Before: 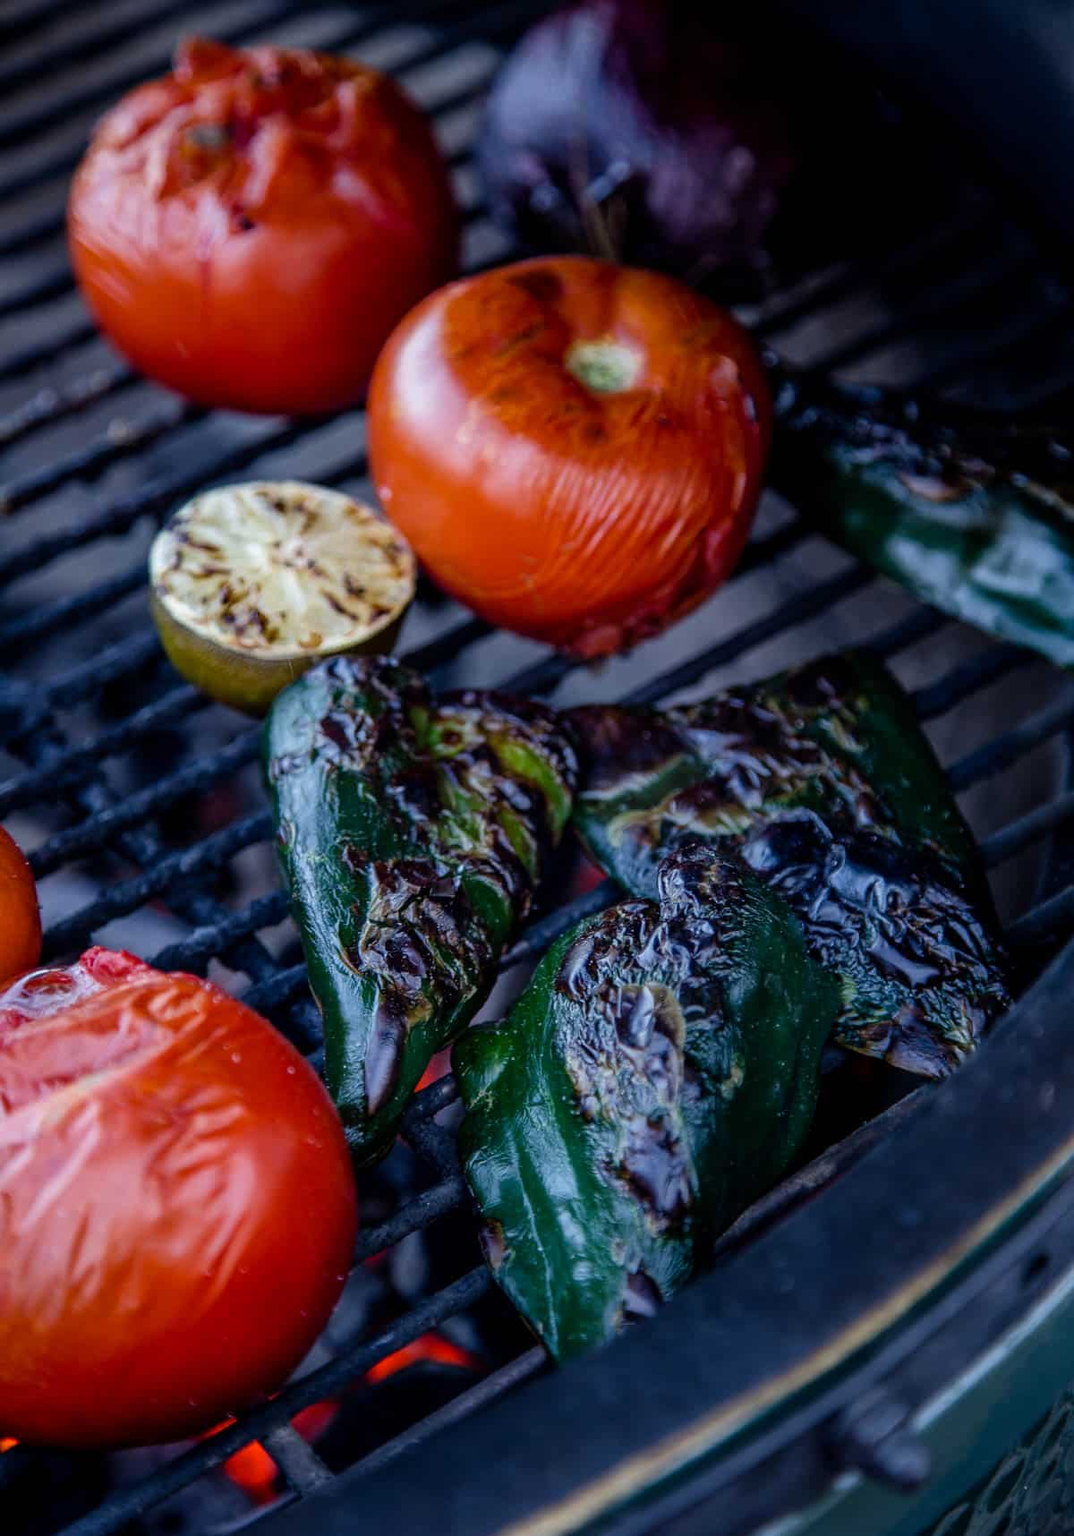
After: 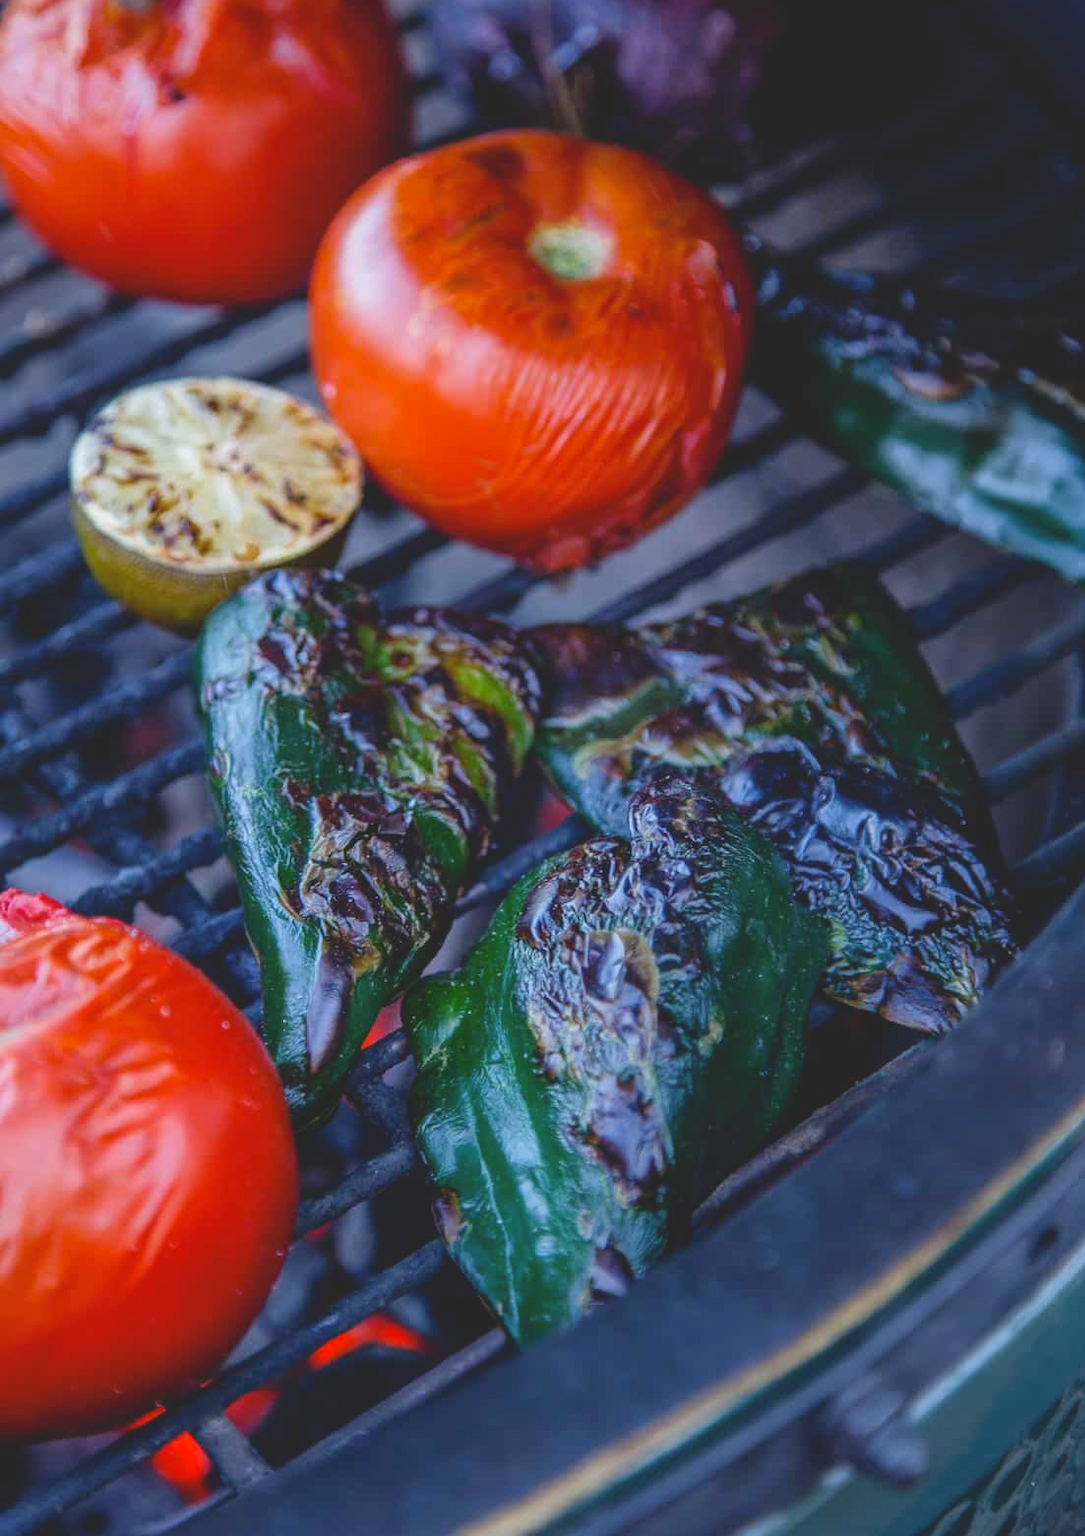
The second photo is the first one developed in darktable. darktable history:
exposure: exposure 0.6 EV, compensate highlight preservation false
crop and rotate: left 8.057%, top 9.013%
contrast brightness saturation: contrast -0.293
